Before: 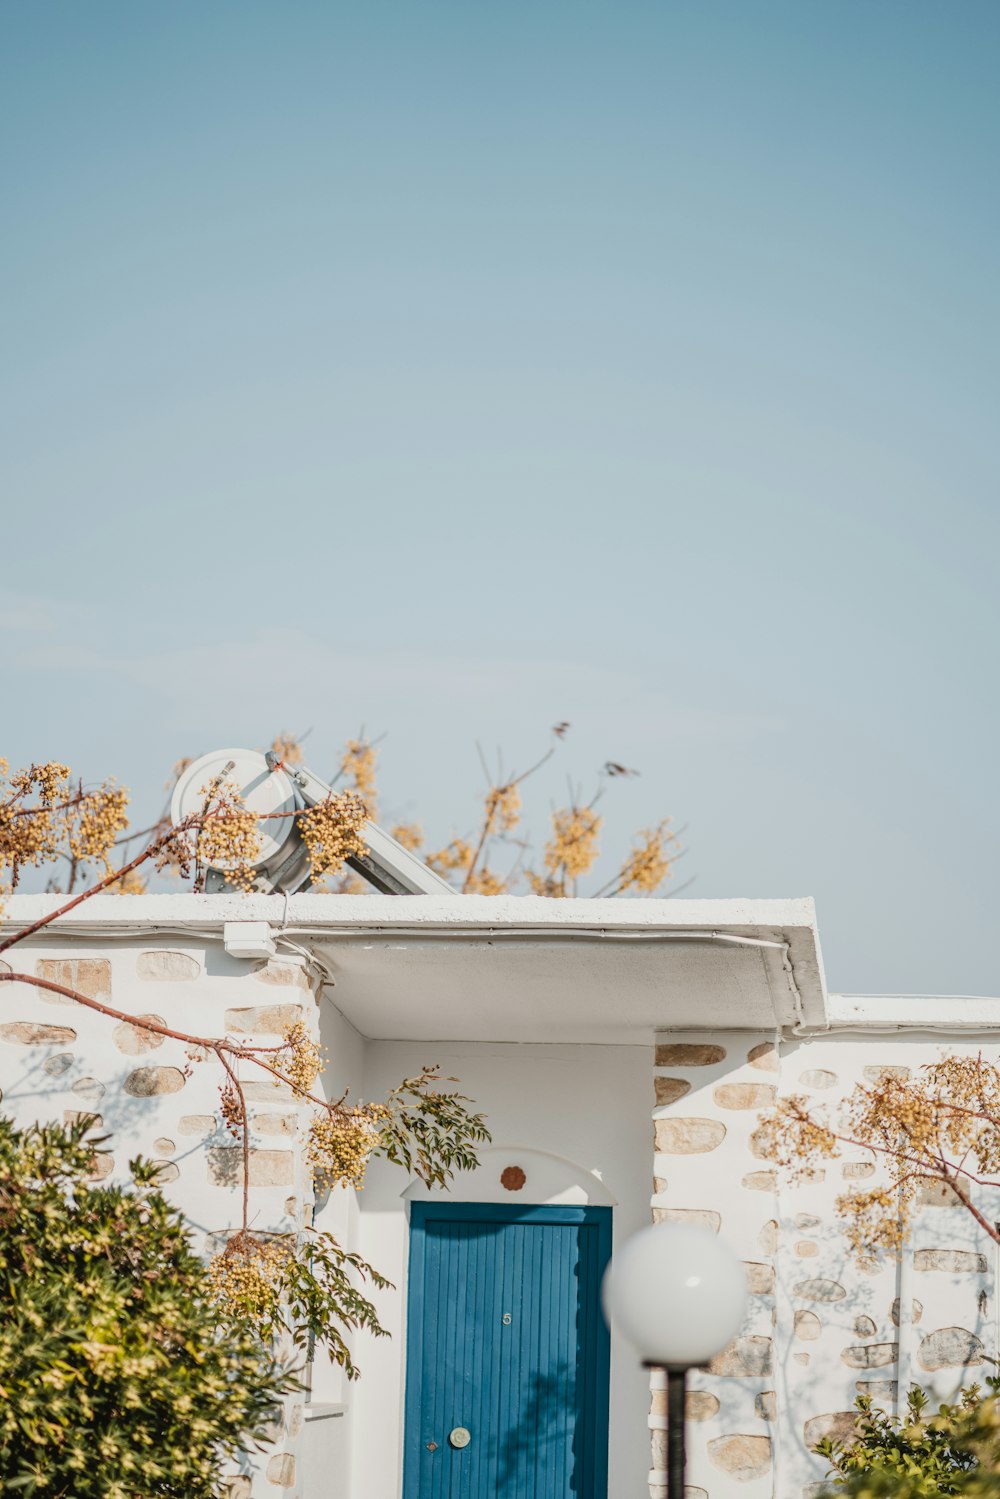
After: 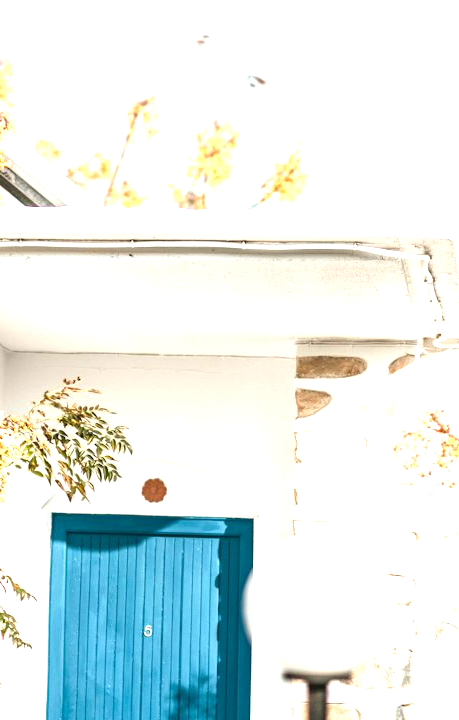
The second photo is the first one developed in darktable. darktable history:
exposure: black level correction 0.001, exposure 1.641 EV, compensate highlight preservation false
crop: left 35.921%, top 45.911%, right 18.086%, bottom 5.992%
